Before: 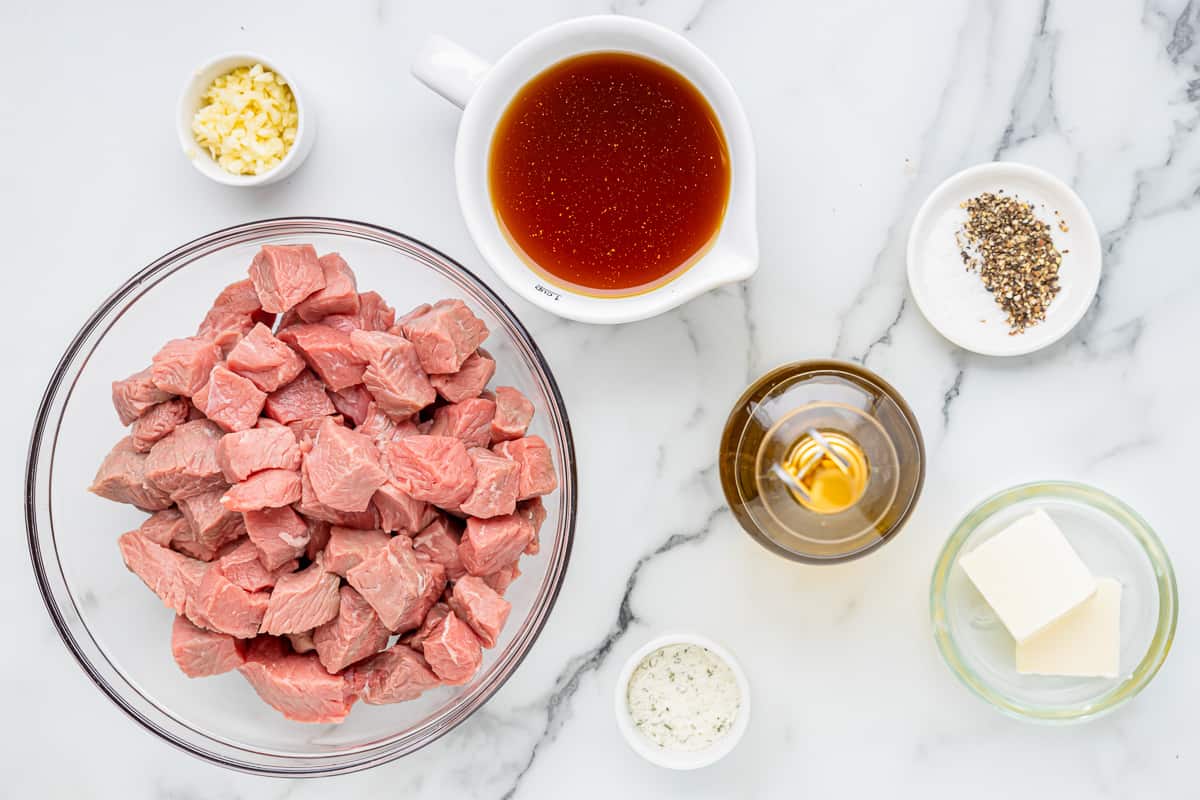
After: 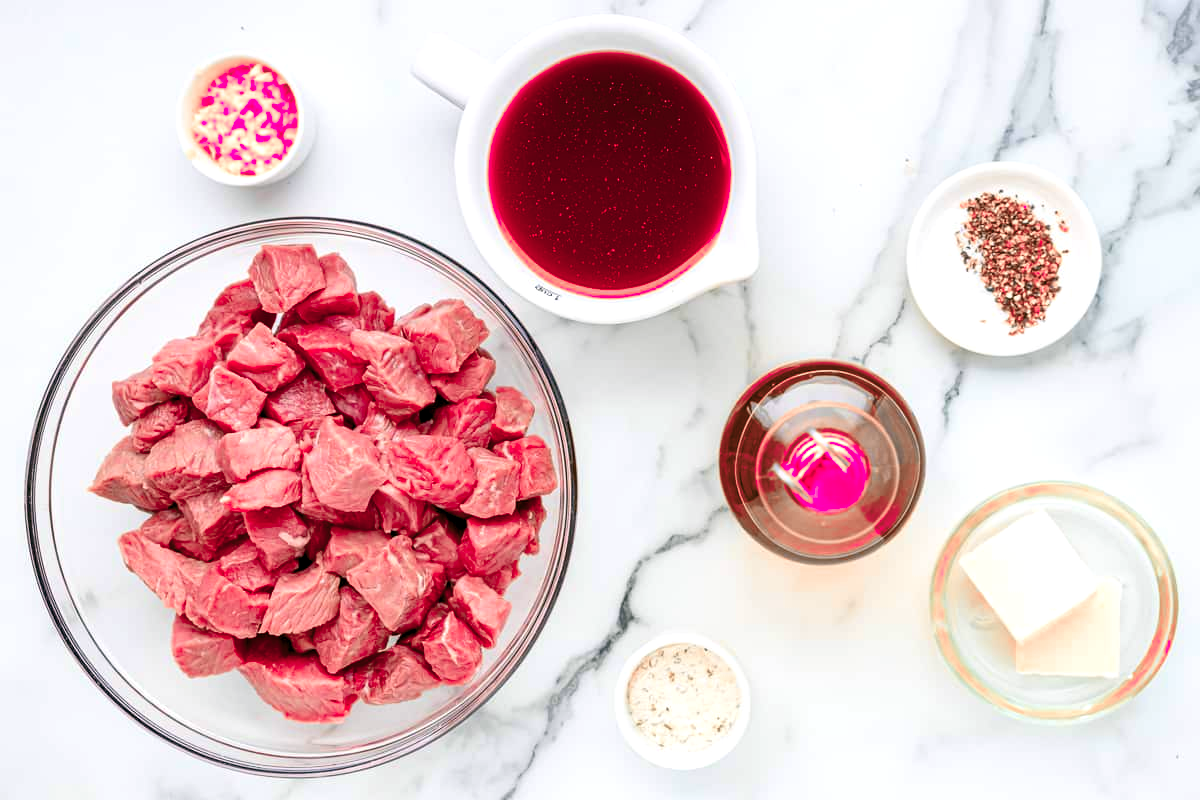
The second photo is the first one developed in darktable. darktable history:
color zones: curves: ch2 [(0, 0.488) (0.143, 0.417) (0.286, 0.212) (0.429, 0.179) (0.571, 0.154) (0.714, 0.415) (0.857, 0.495) (1, 0.488)]
color balance rgb: highlights gain › chroma 0.171%, highlights gain › hue 331.04°, global offset › luminance -0.338%, global offset › chroma 0.108%, global offset › hue 166.22°, perceptual saturation grading › global saturation 29.458%, perceptual brilliance grading › global brilliance 11.616%, global vibrance 16.415%, saturation formula JzAzBz (2021)
